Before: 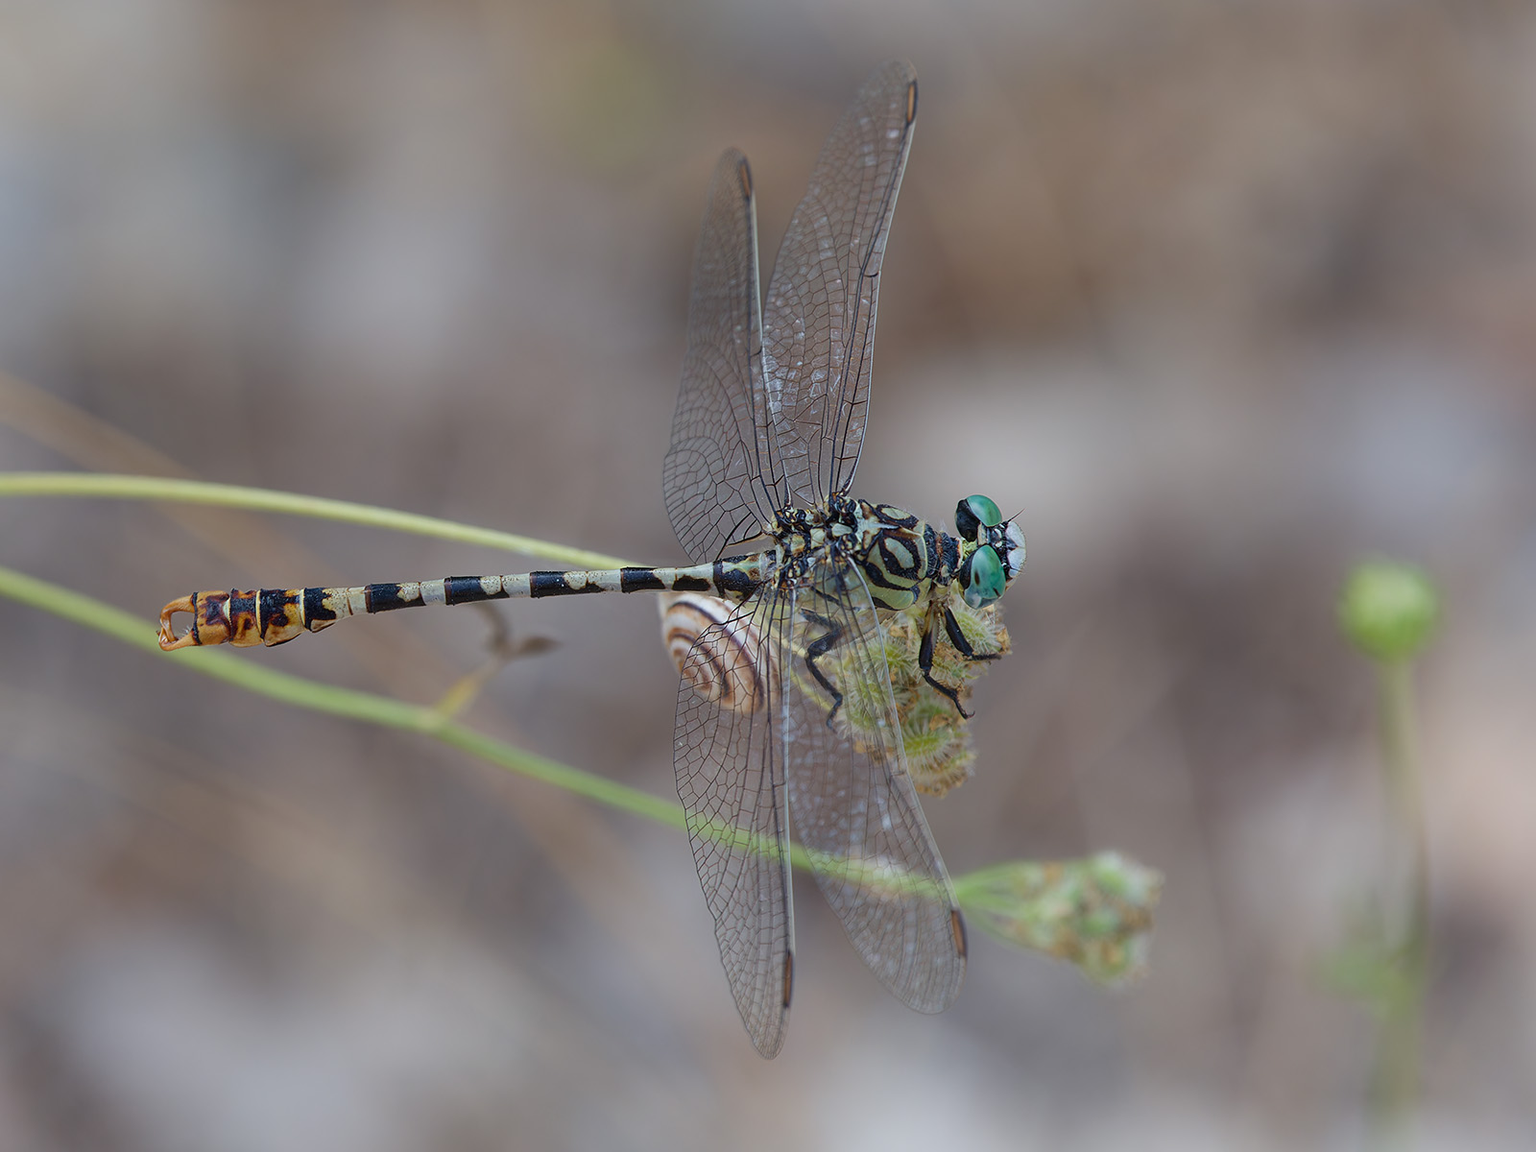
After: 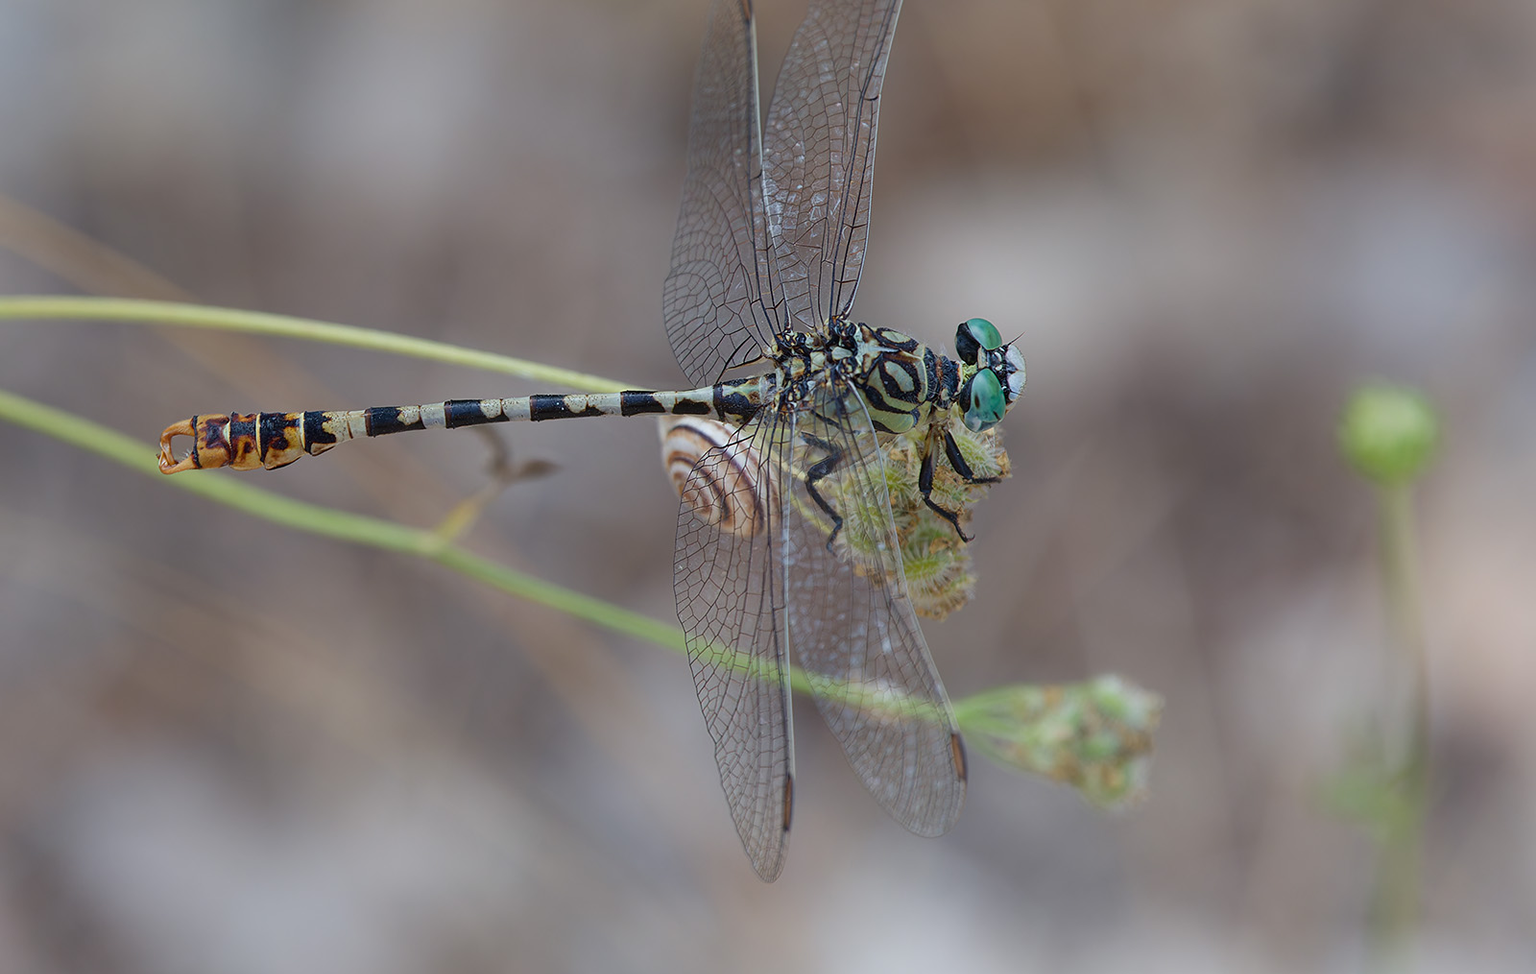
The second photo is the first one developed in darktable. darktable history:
crop and rotate: top 15.4%
